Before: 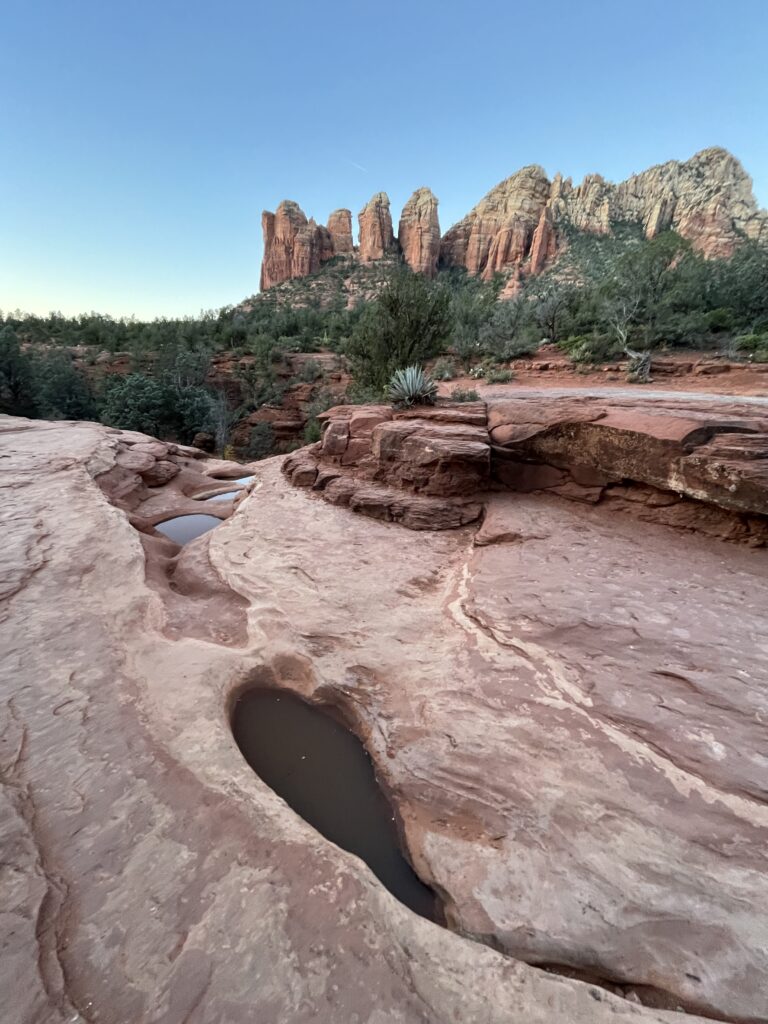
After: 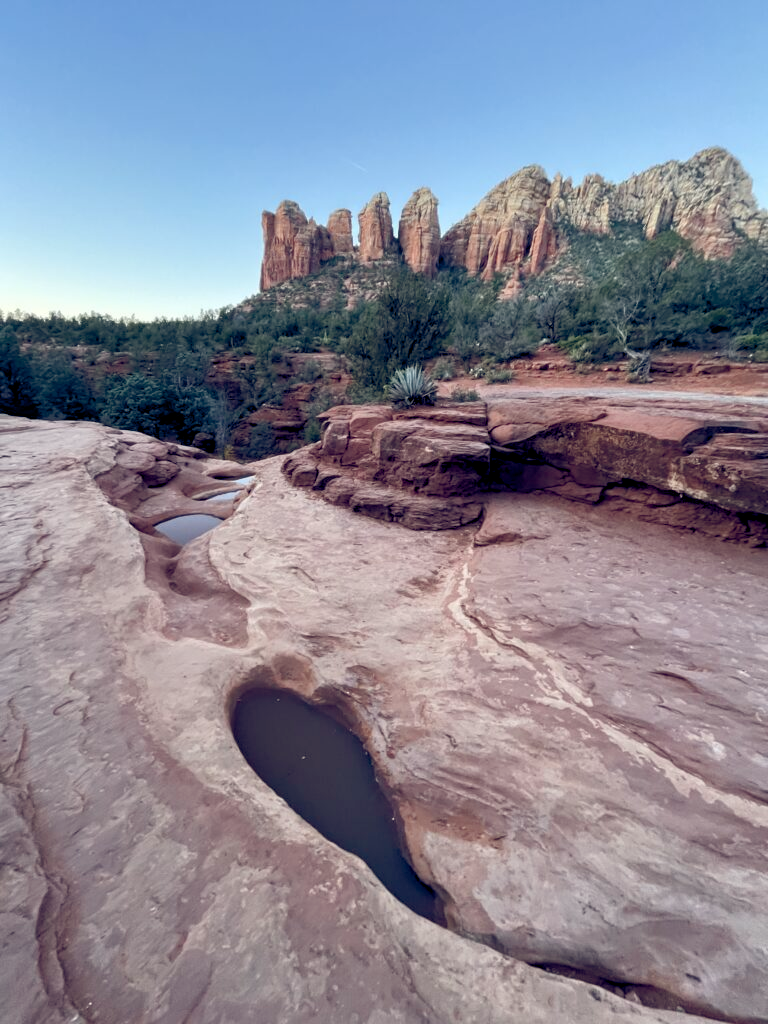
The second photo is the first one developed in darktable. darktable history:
color balance rgb: global offset › luminance -0.299%, global offset › chroma 0.313%, global offset › hue 259.98°, perceptual saturation grading › global saturation 13.802%, perceptual saturation grading › highlights -25.233%, perceptual saturation grading › shadows 29.256%
